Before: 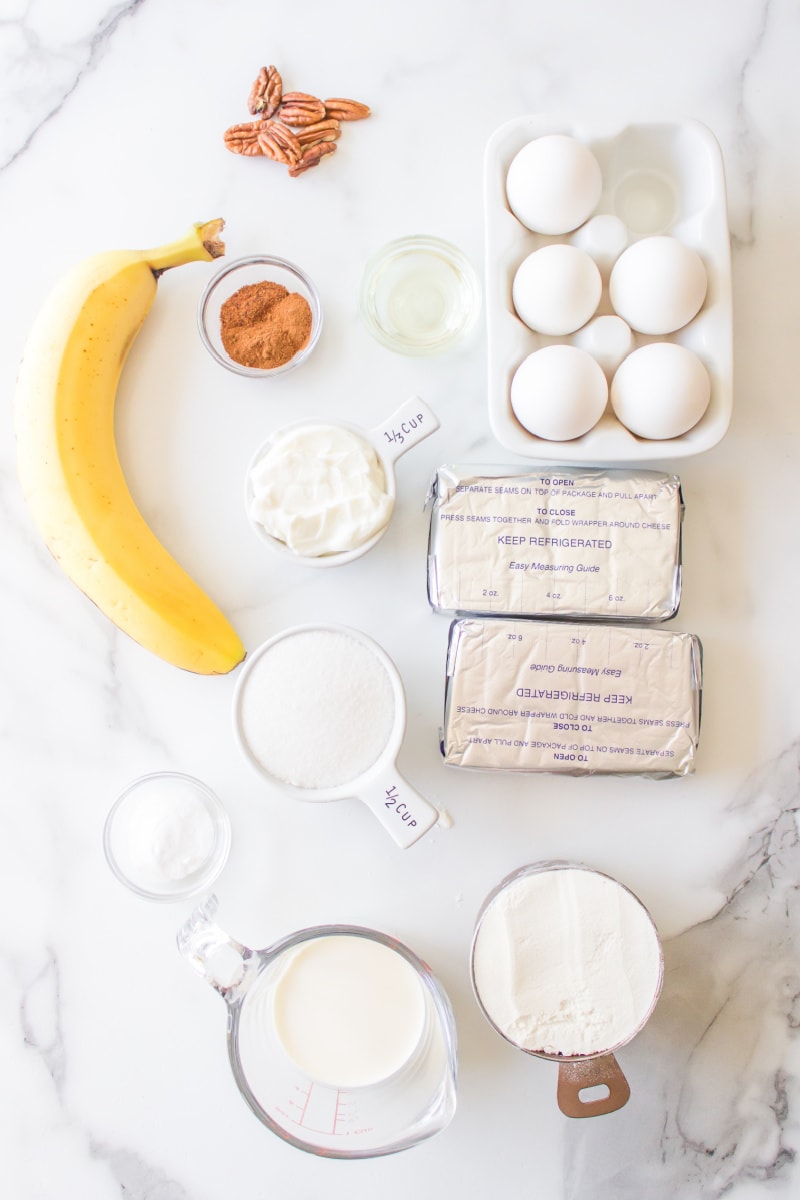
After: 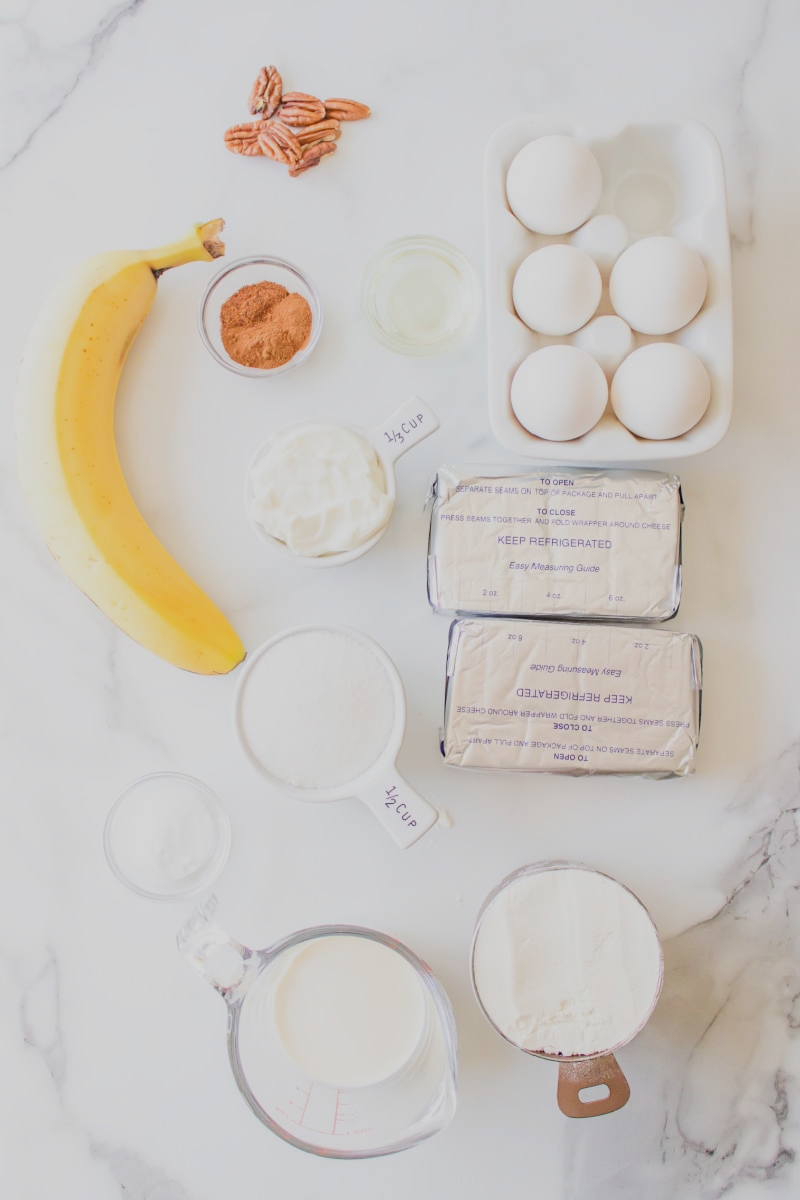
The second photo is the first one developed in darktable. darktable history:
filmic rgb: black relative exposure -7.65 EV, white relative exposure 4.56 EV, hardness 3.61
levels: levels [0.016, 0.5, 0.996]
